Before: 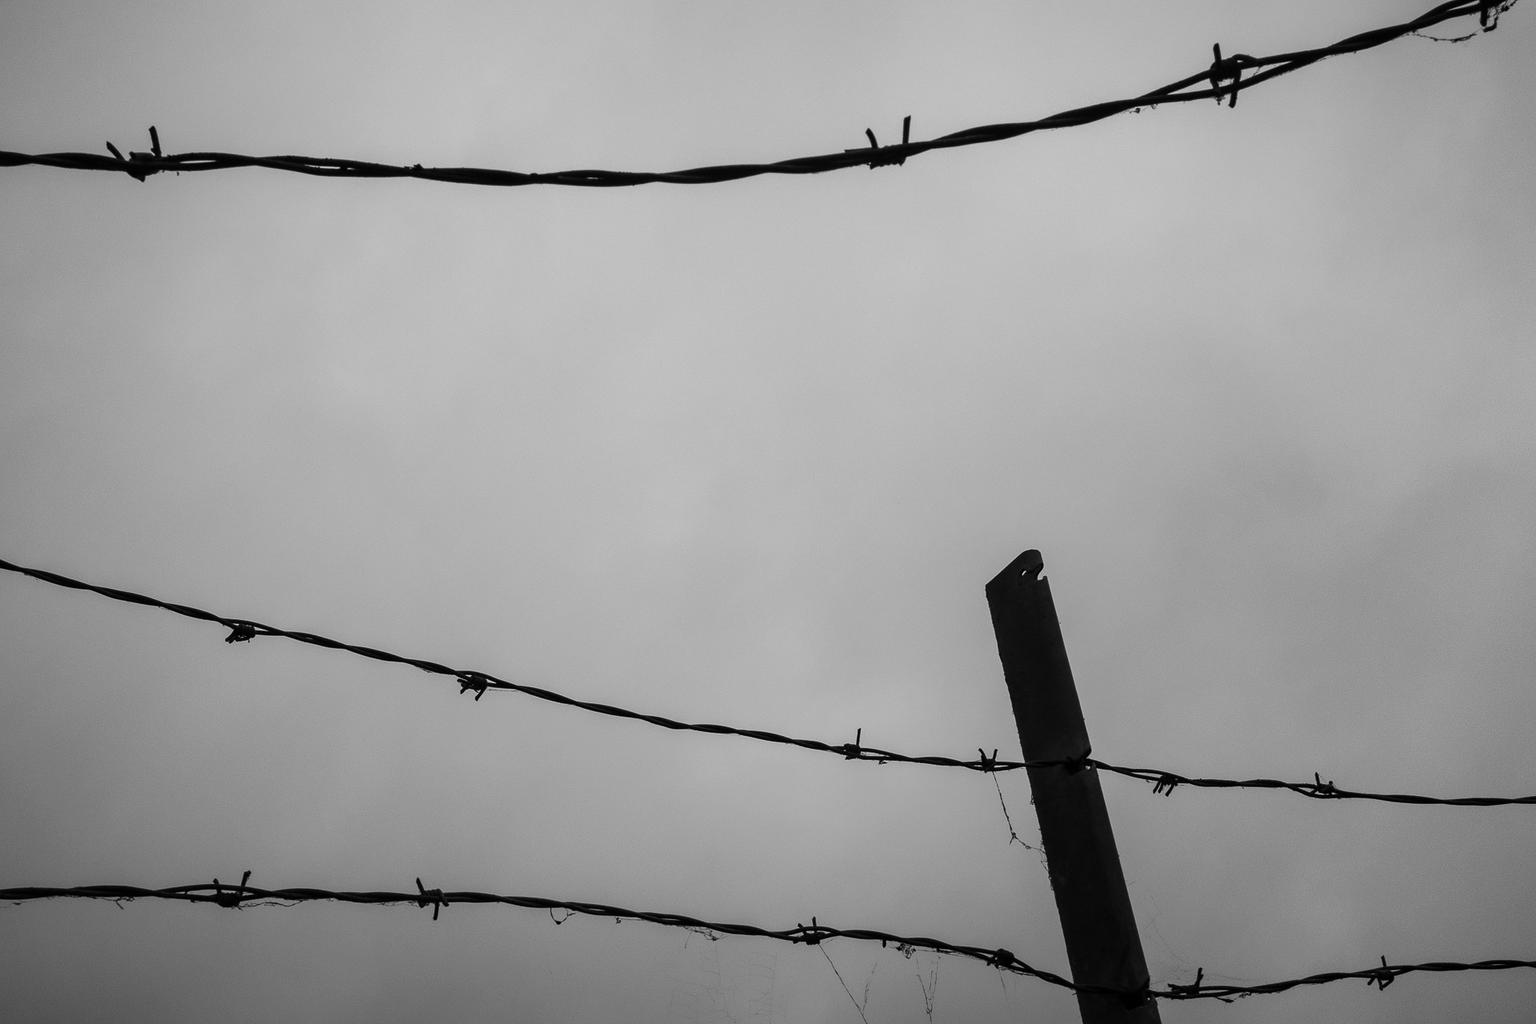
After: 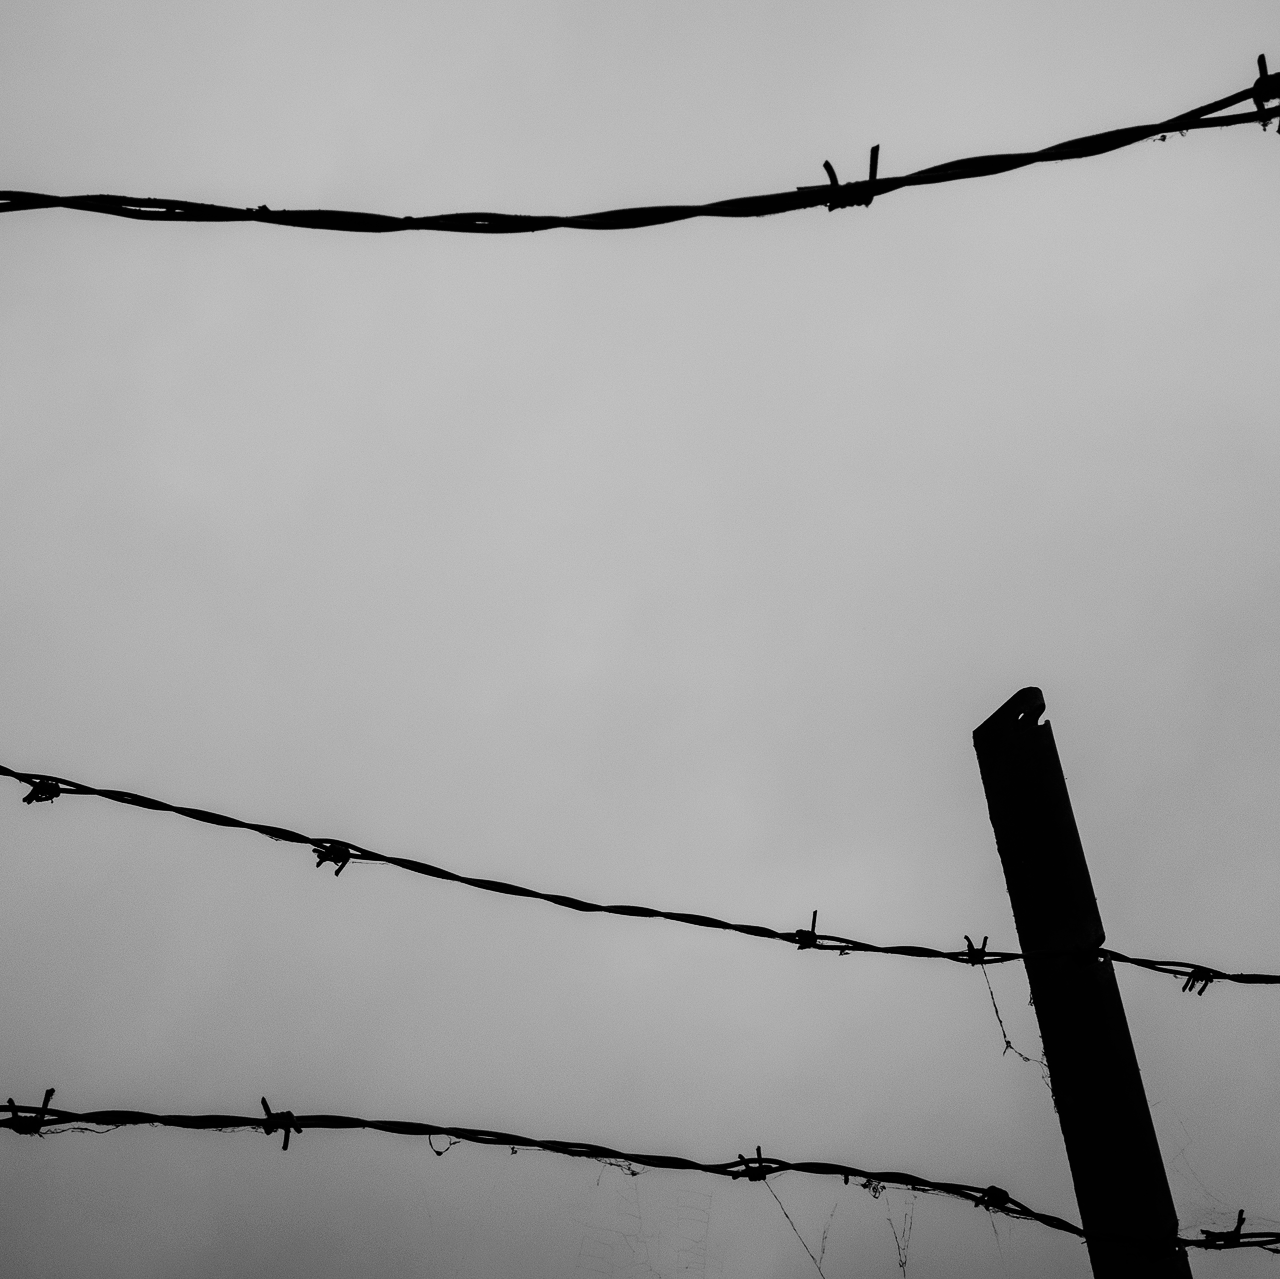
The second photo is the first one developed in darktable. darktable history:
monochrome: on, module defaults
crop and rotate: left 13.537%, right 19.796%
tone equalizer: on, module defaults
filmic rgb: black relative exposure -7.65 EV, white relative exposure 4.56 EV, hardness 3.61, contrast 1.25
